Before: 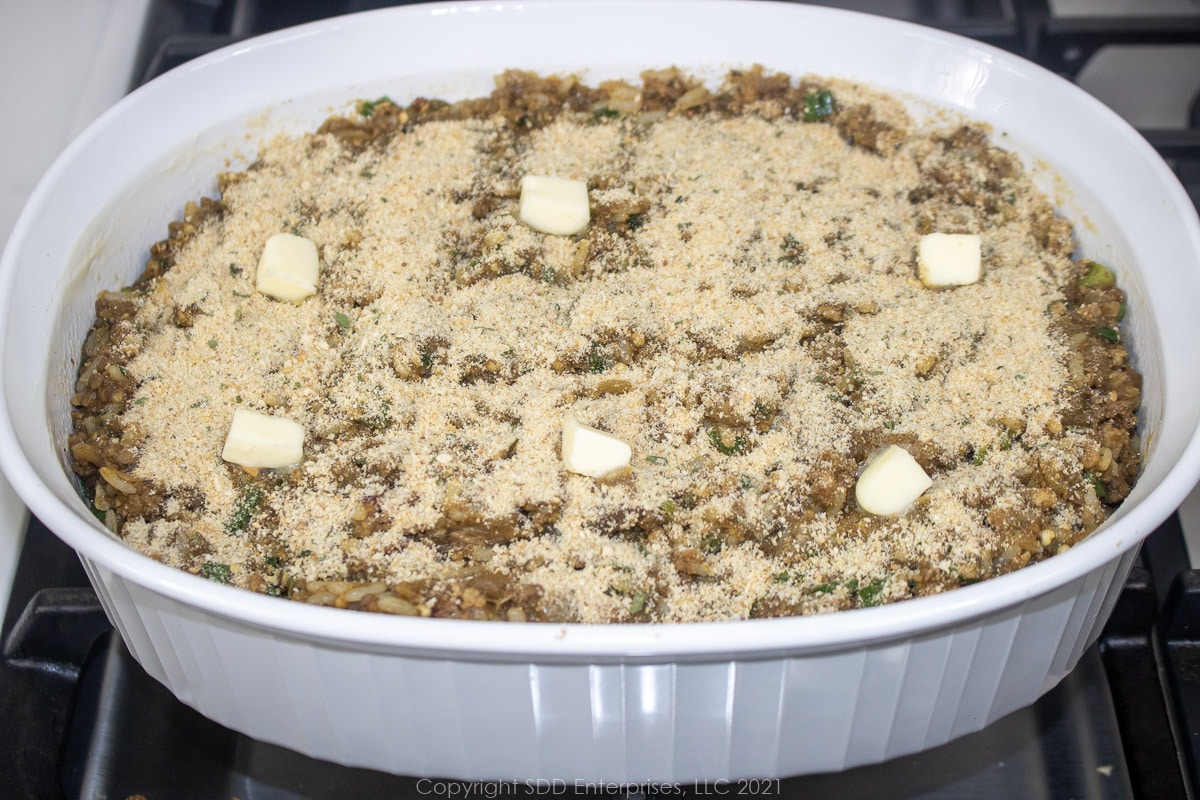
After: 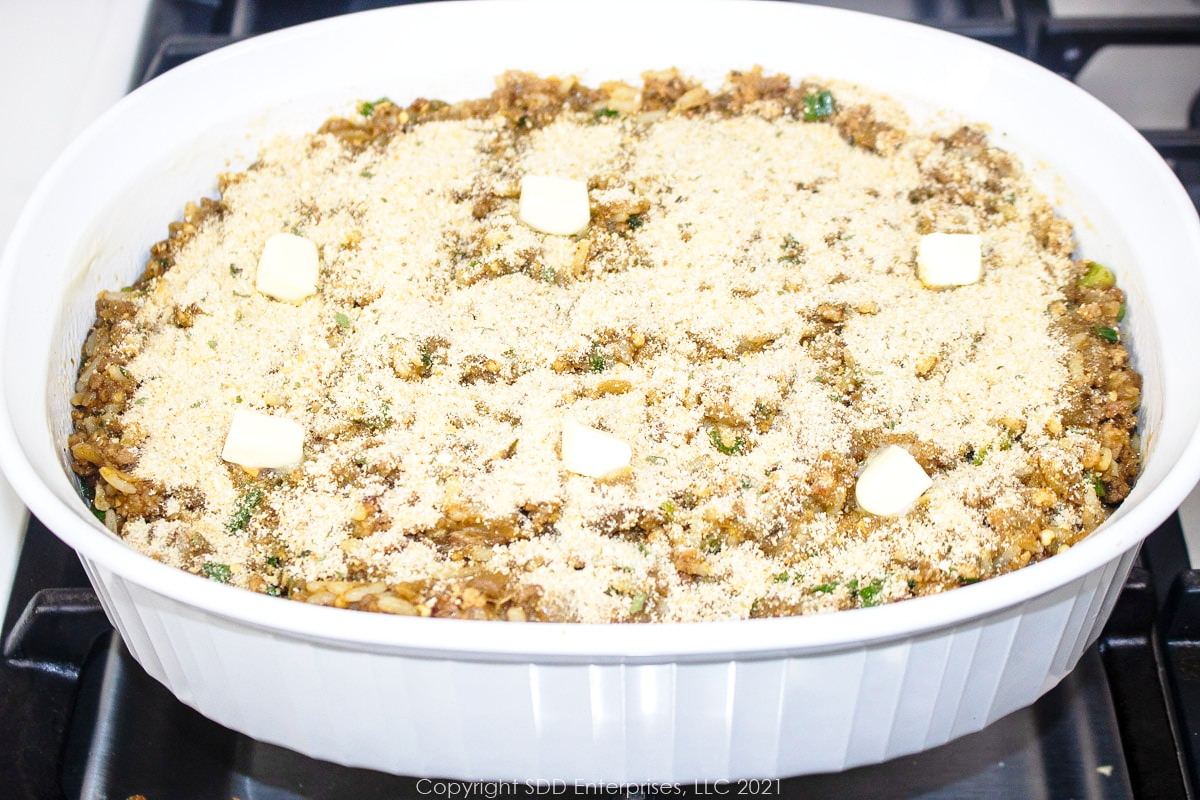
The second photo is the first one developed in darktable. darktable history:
exposure: exposure 0.248 EV, compensate highlight preservation false
base curve: curves: ch0 [(0, 0) (0.028, 0.03) (0.121, 0.232) (0.46, 0.748) (0.859, 0.968) (1, 1)], preserve colors none
